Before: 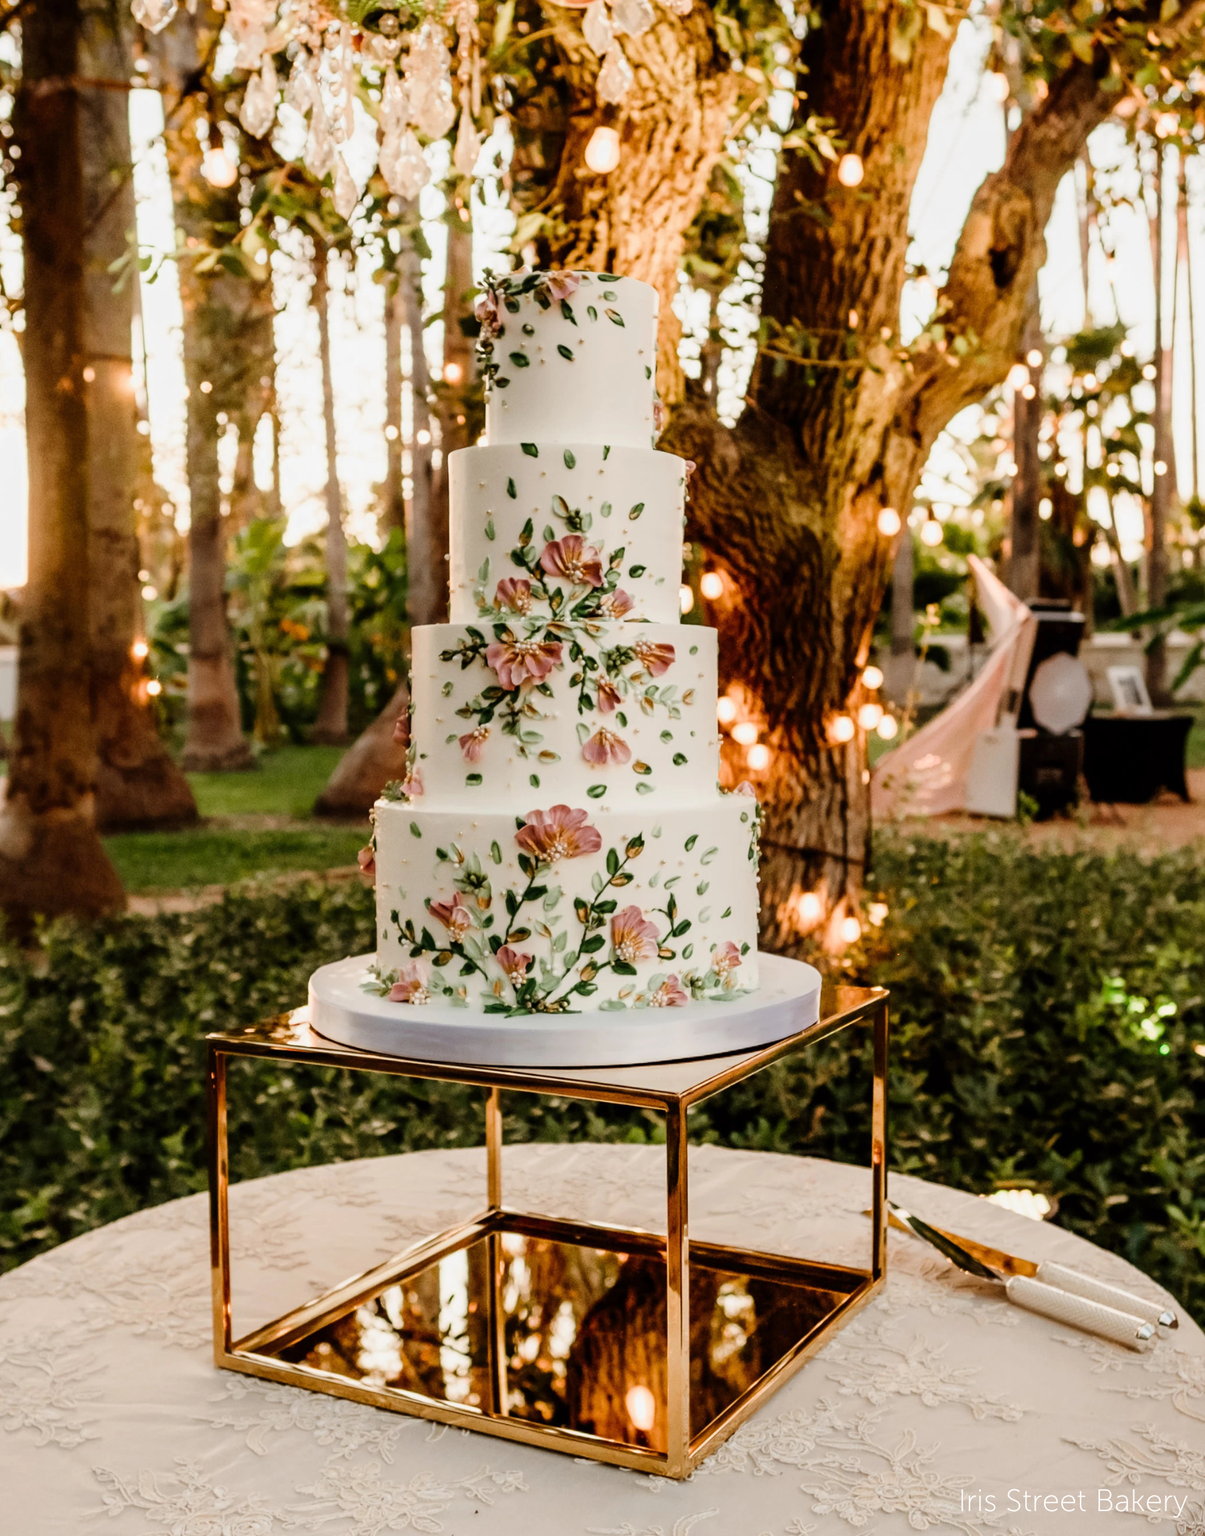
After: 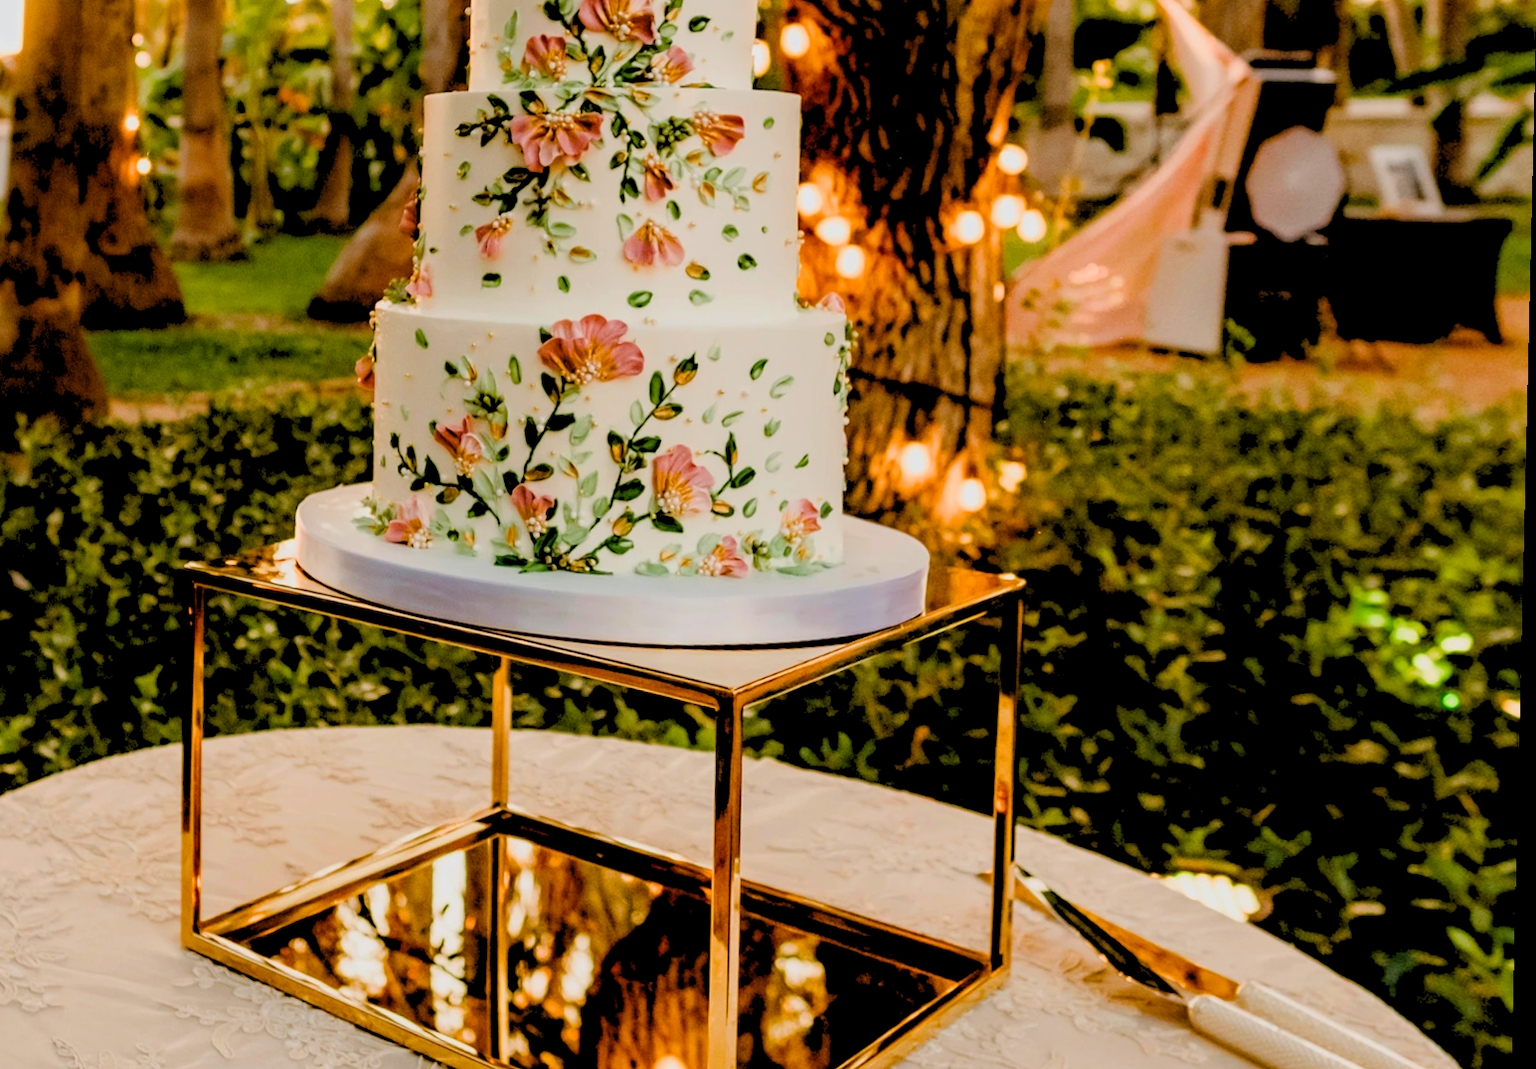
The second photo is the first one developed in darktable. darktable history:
crop and rotate: top 36.435%
rgb levels: preserve colors sum RGB, levels [[0.038, 0.433, 0.934], [0, 0.5, 1], [0, 0.5, 1]]
haze removal: compatibility mode true, adaptive false
color balance rgb: perceptual saturation grading › global saturation 30%, global vibrance 20%
rotate and perspective: rotation 1.69°, lens shift (vertical) -0.023, lens shift (horizontal) -0.291, crop left 0.025, crop right 0.988, crop top 0.092, crop bottom 0.842
